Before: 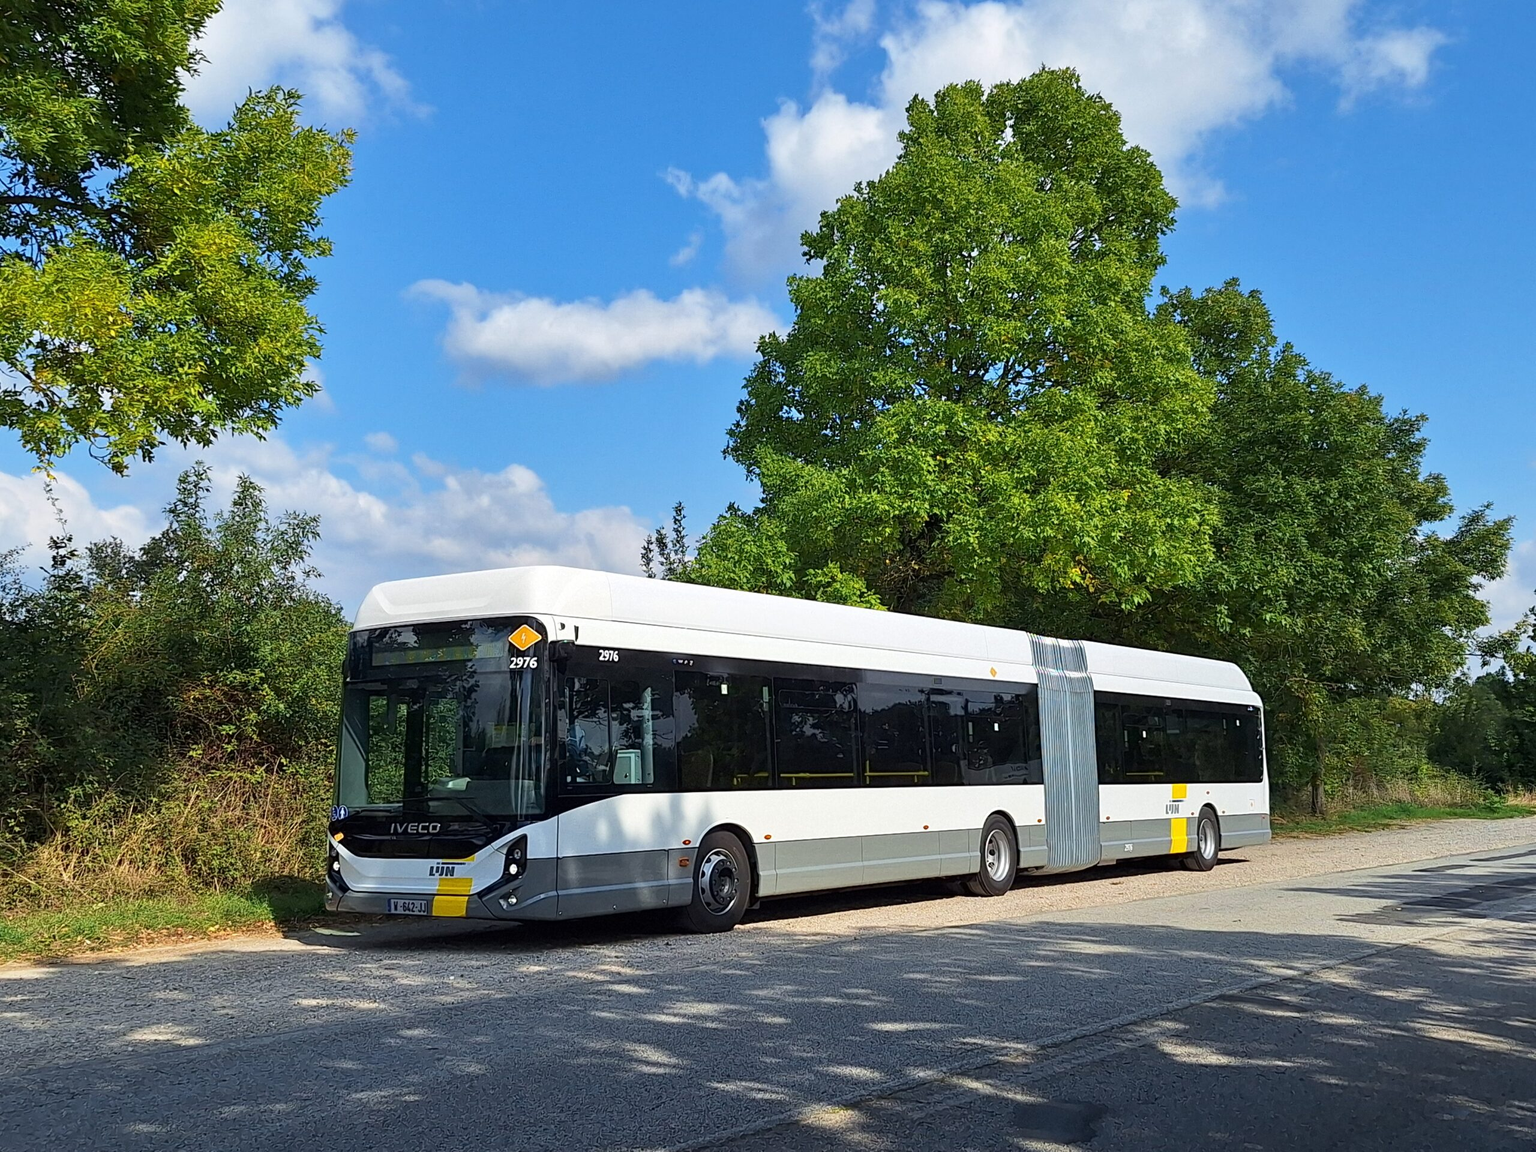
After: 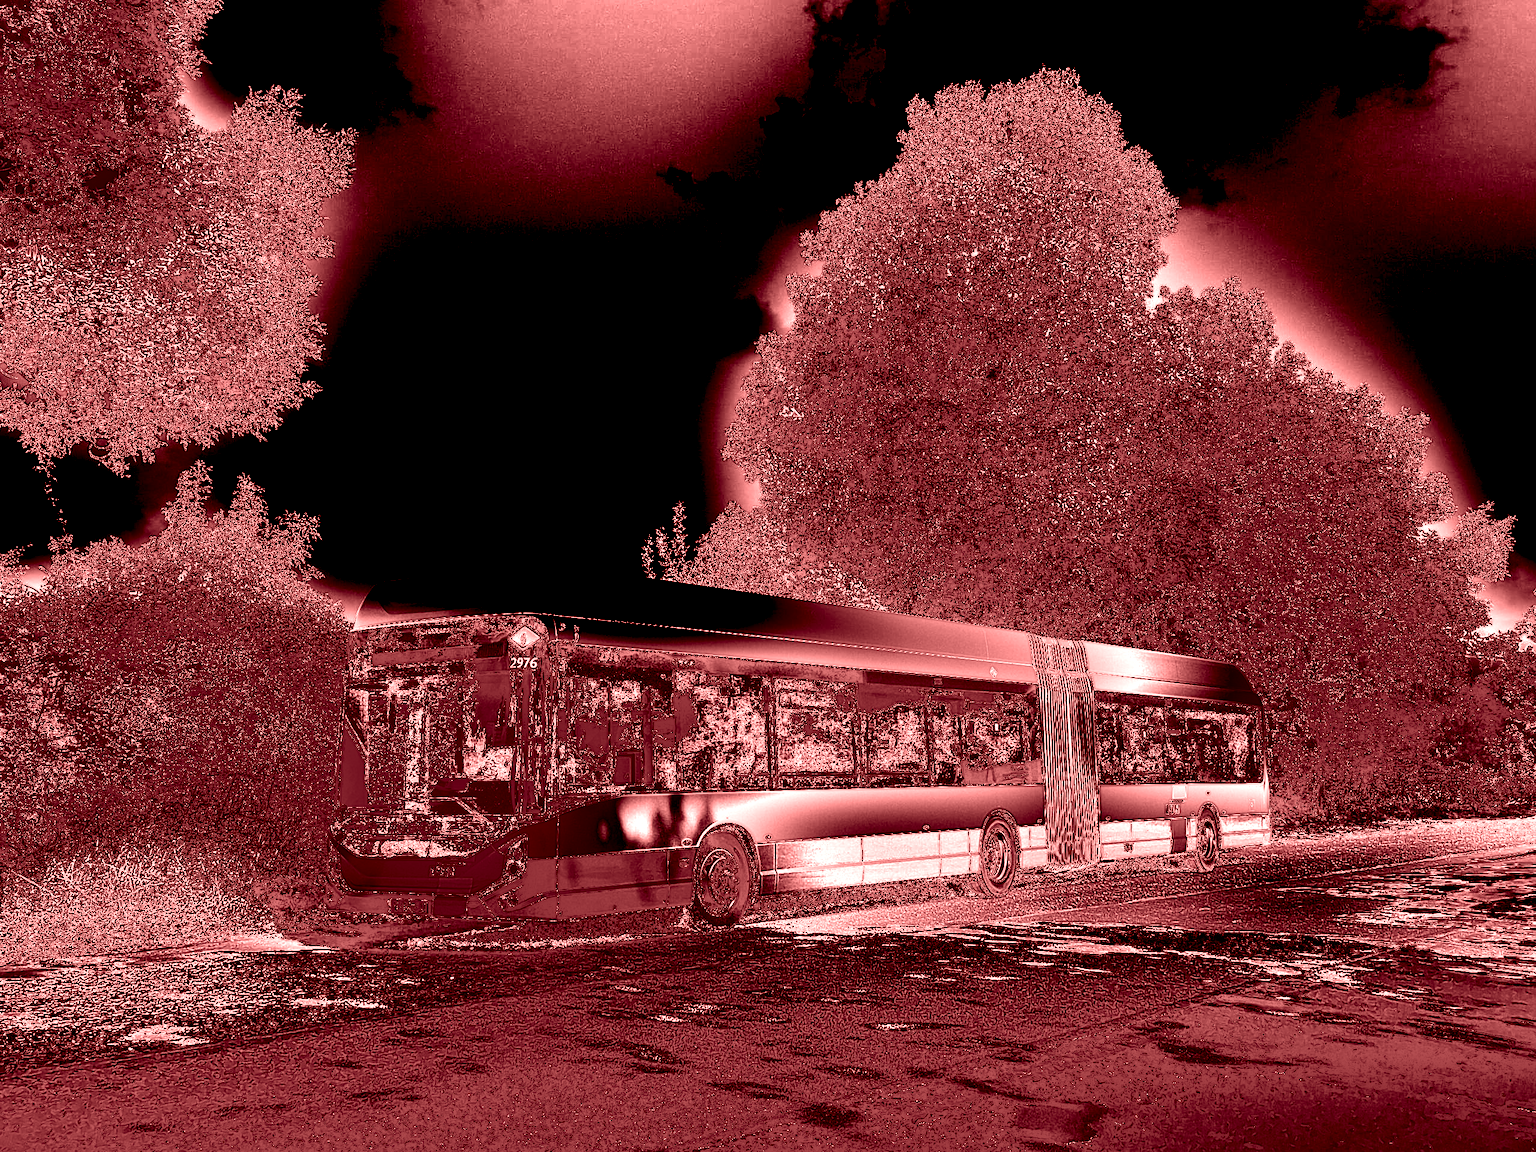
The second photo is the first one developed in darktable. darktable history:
exposure: exposure 8 EV, compensate highlight preservation false
colorize: saturation 60%, source mix 100%
sharpen: on, module defaults
base curve: curves: ch0 [(0, 0) (0.036, 0.01) (0.123, 0.254) (0.258, 0.504) (0.507, 0.748) (1, 1)], preserve colors none
shadows and highlights: shadows 20.91, highlights -82.73, soften with gaussian
